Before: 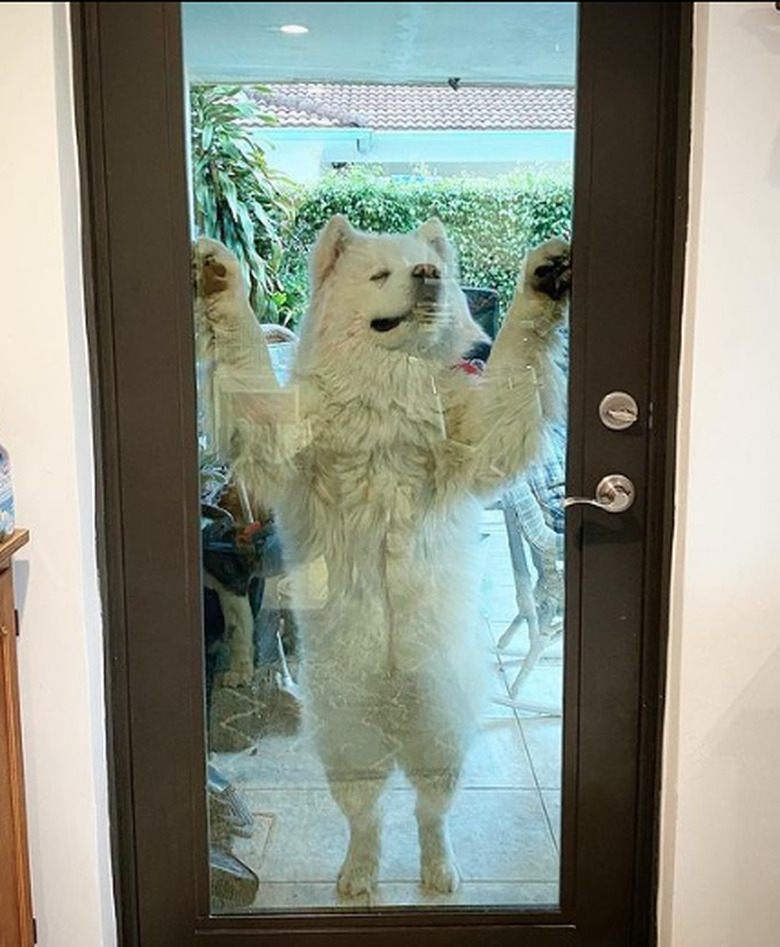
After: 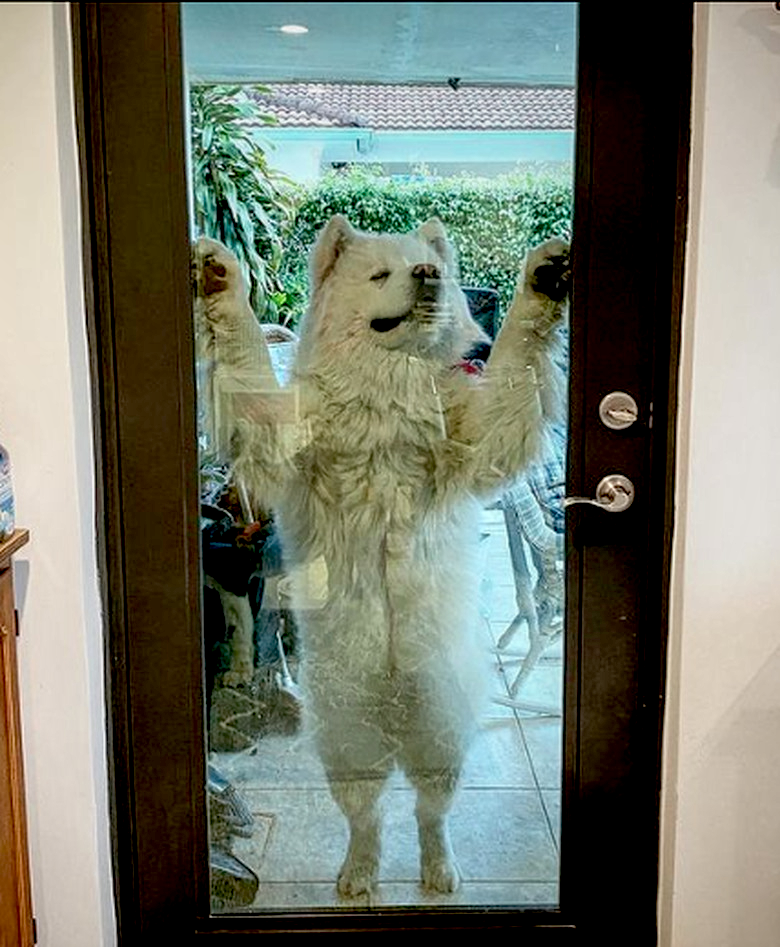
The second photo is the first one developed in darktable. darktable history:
local contrast: highlights 61%, detail 143%, midtone range 0.428
exposure: black level correction 0.029, exposure -0.073 EV, compensate highlight preservation false
